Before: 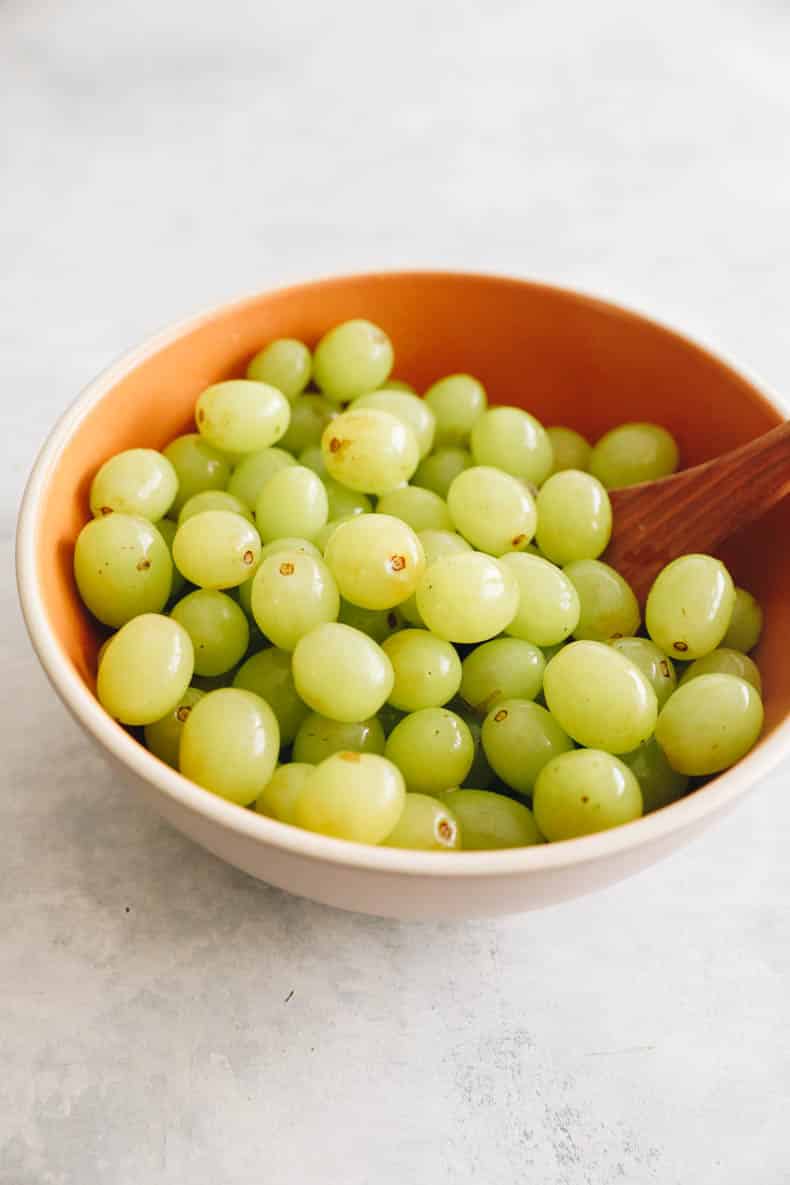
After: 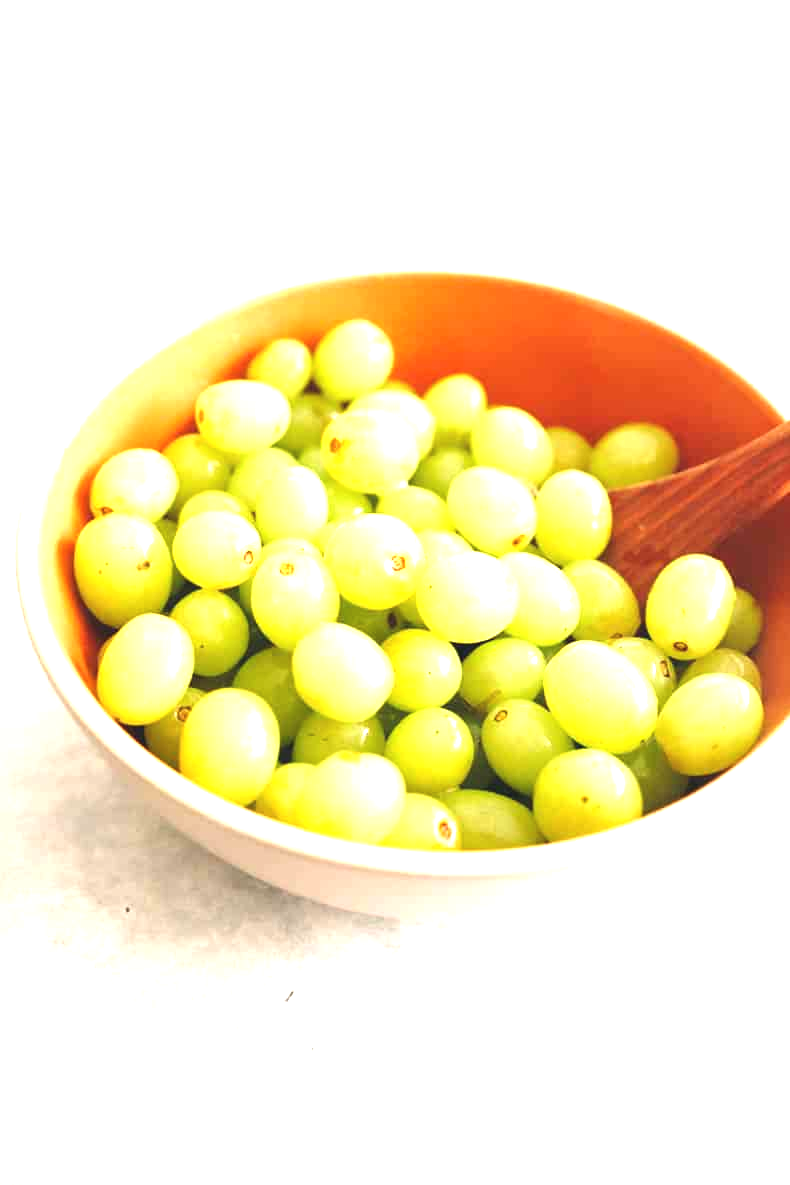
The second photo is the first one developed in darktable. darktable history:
exposure: black level correction -0.002, exposure 1.356 EV, compensate highlight preservation false
